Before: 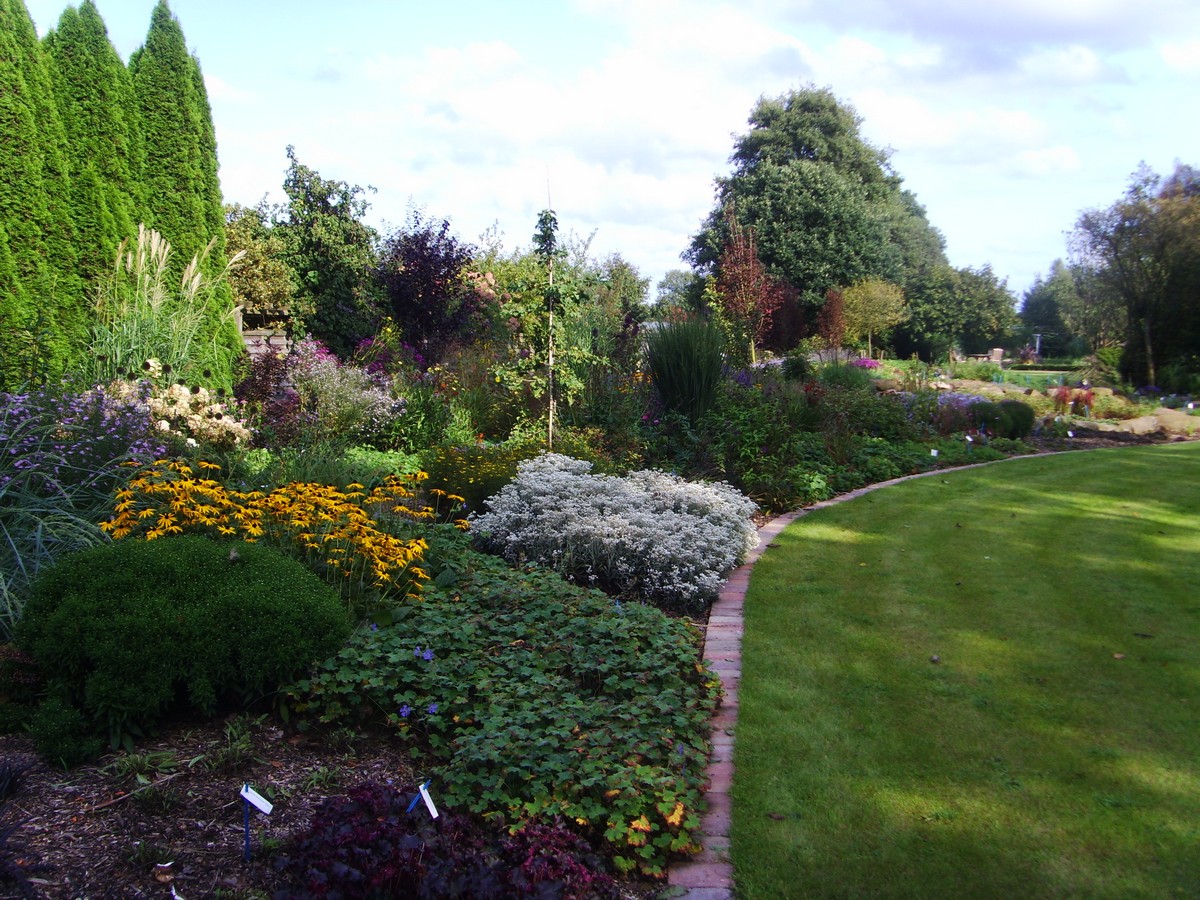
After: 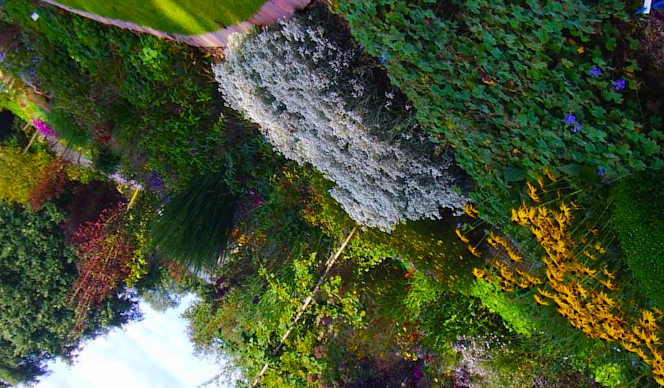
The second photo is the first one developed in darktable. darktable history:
crop and rotate: angle 147.37°, left 9.14%, top 15.569%, right 4.44%, bottom 17.061%
haze removal: compatibility mode true, adaptive false
color balance rgb: perceptual saturation grading › global saturation 49.582%, global vibrance 20%
contrast equalizer: y [[0.509, 0.517, 0.523, 0.523, 0.517, 0.509], [0.5 ×6], [0.5 ×6], [0 ×6], [0 ×6]], mix -0.306
